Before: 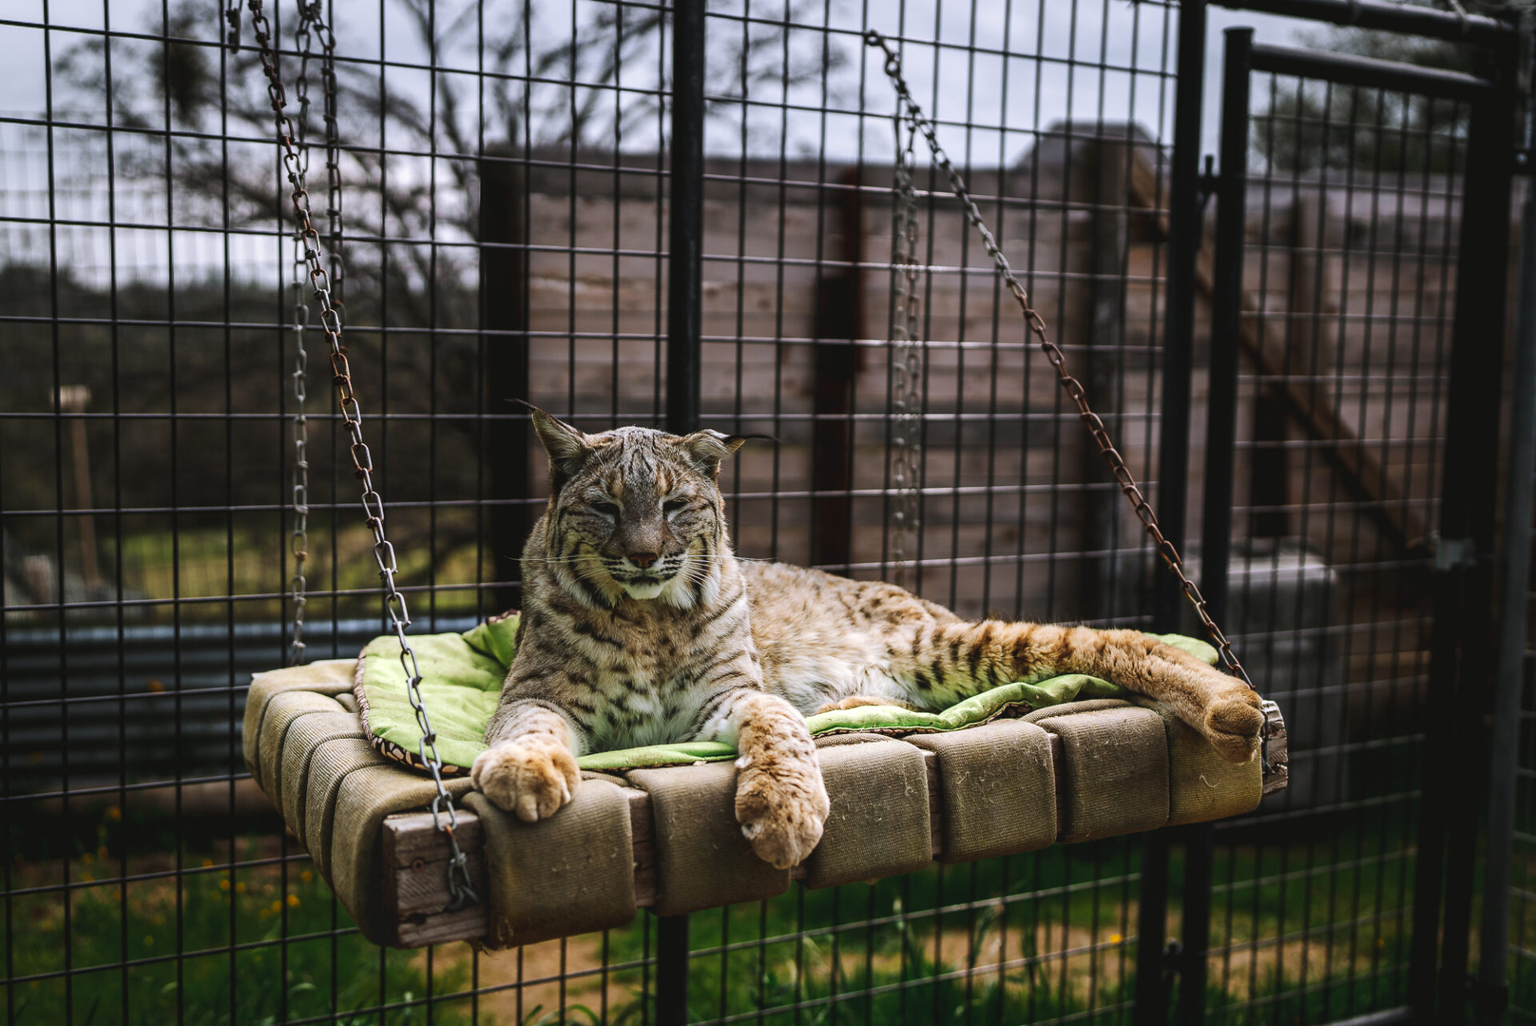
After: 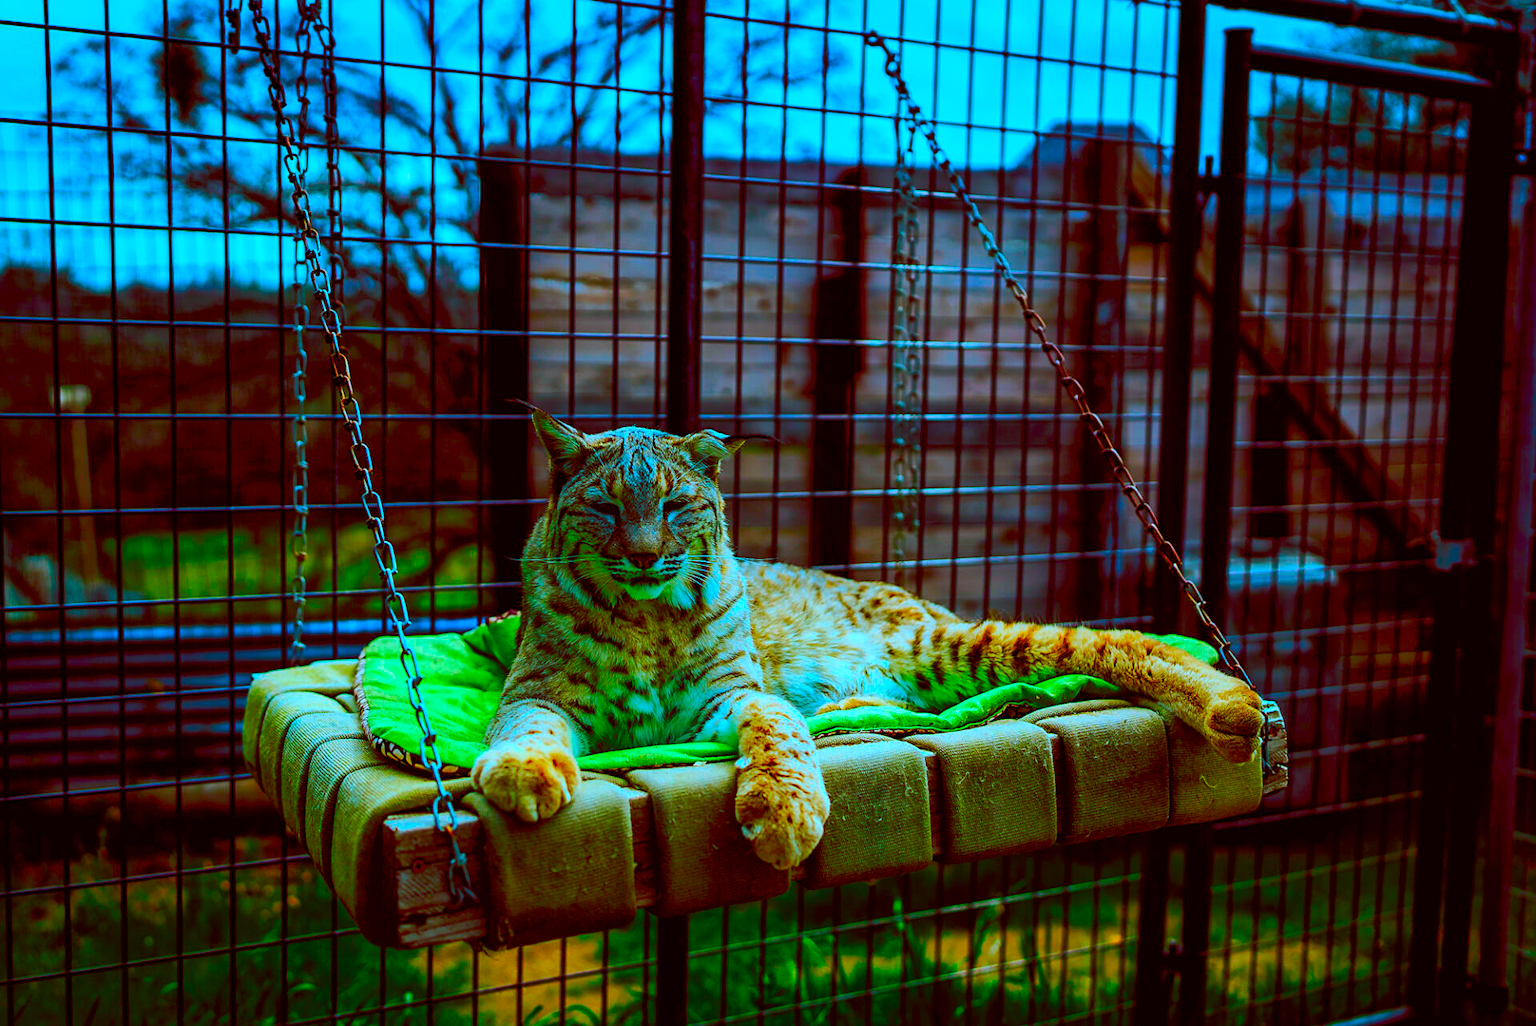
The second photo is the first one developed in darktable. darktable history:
color correction: saturation 3
color balance rgb: shadows lift › luminance -7.7%, shadows lift › chroma 2.13%, shadows lift › hue 200.79°, power › luminance -7.77%, power › chroma 2.27%, power › hue 220.69°, highlights gain › luminance 15.15%, highlights gain › chroma 4%, highlights gain › hue 209.35°, global offset › luminance -0.21%, global offset › chroma 0.27%, perceptual saturation grading › global saturation 24.42%, perceptual saturation grading › highlights -24.42%, perceptual saturation grading › mid-tones 24.42%, perceptual saturation grading › shadows 40%, perceptual brilliance grading › global brilliance -5%, perceptual brilliance grading › highlights 24.42%, perceptual brilliance grading › mid-tones 7%, perceptual brilliance grading › shadows -5%
global tonemap: drago (1, 100), detail 1
sharpen: amount 0.2
